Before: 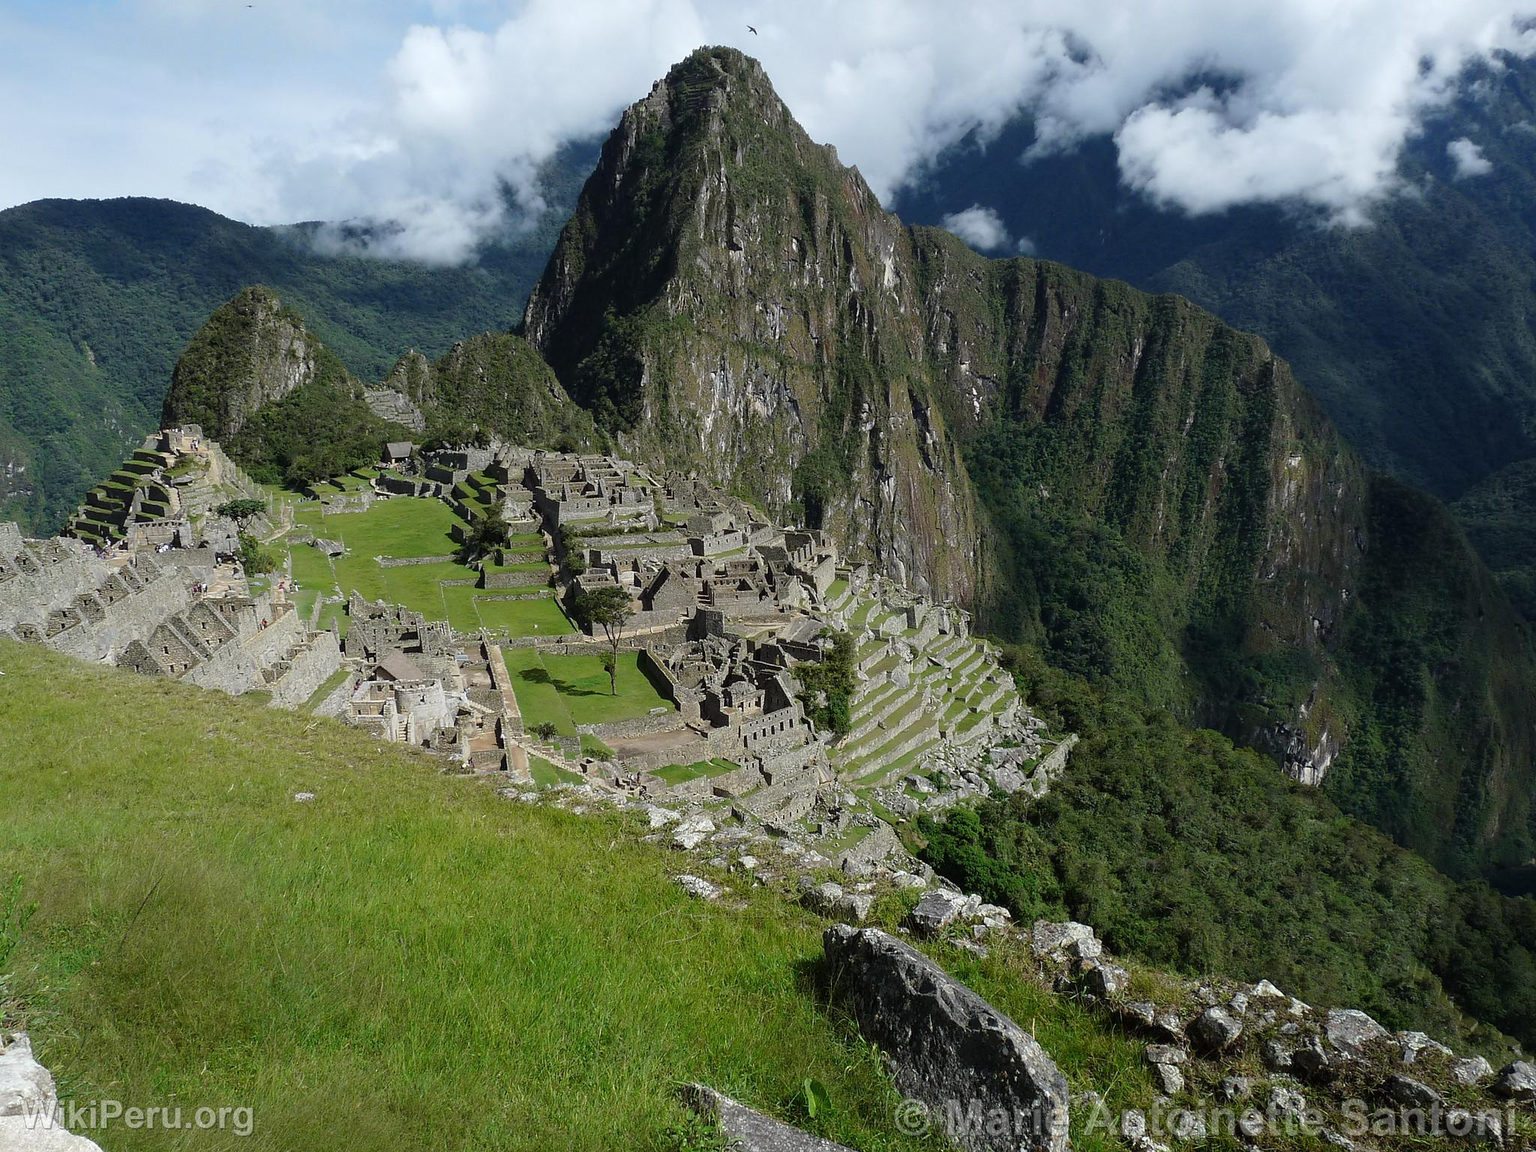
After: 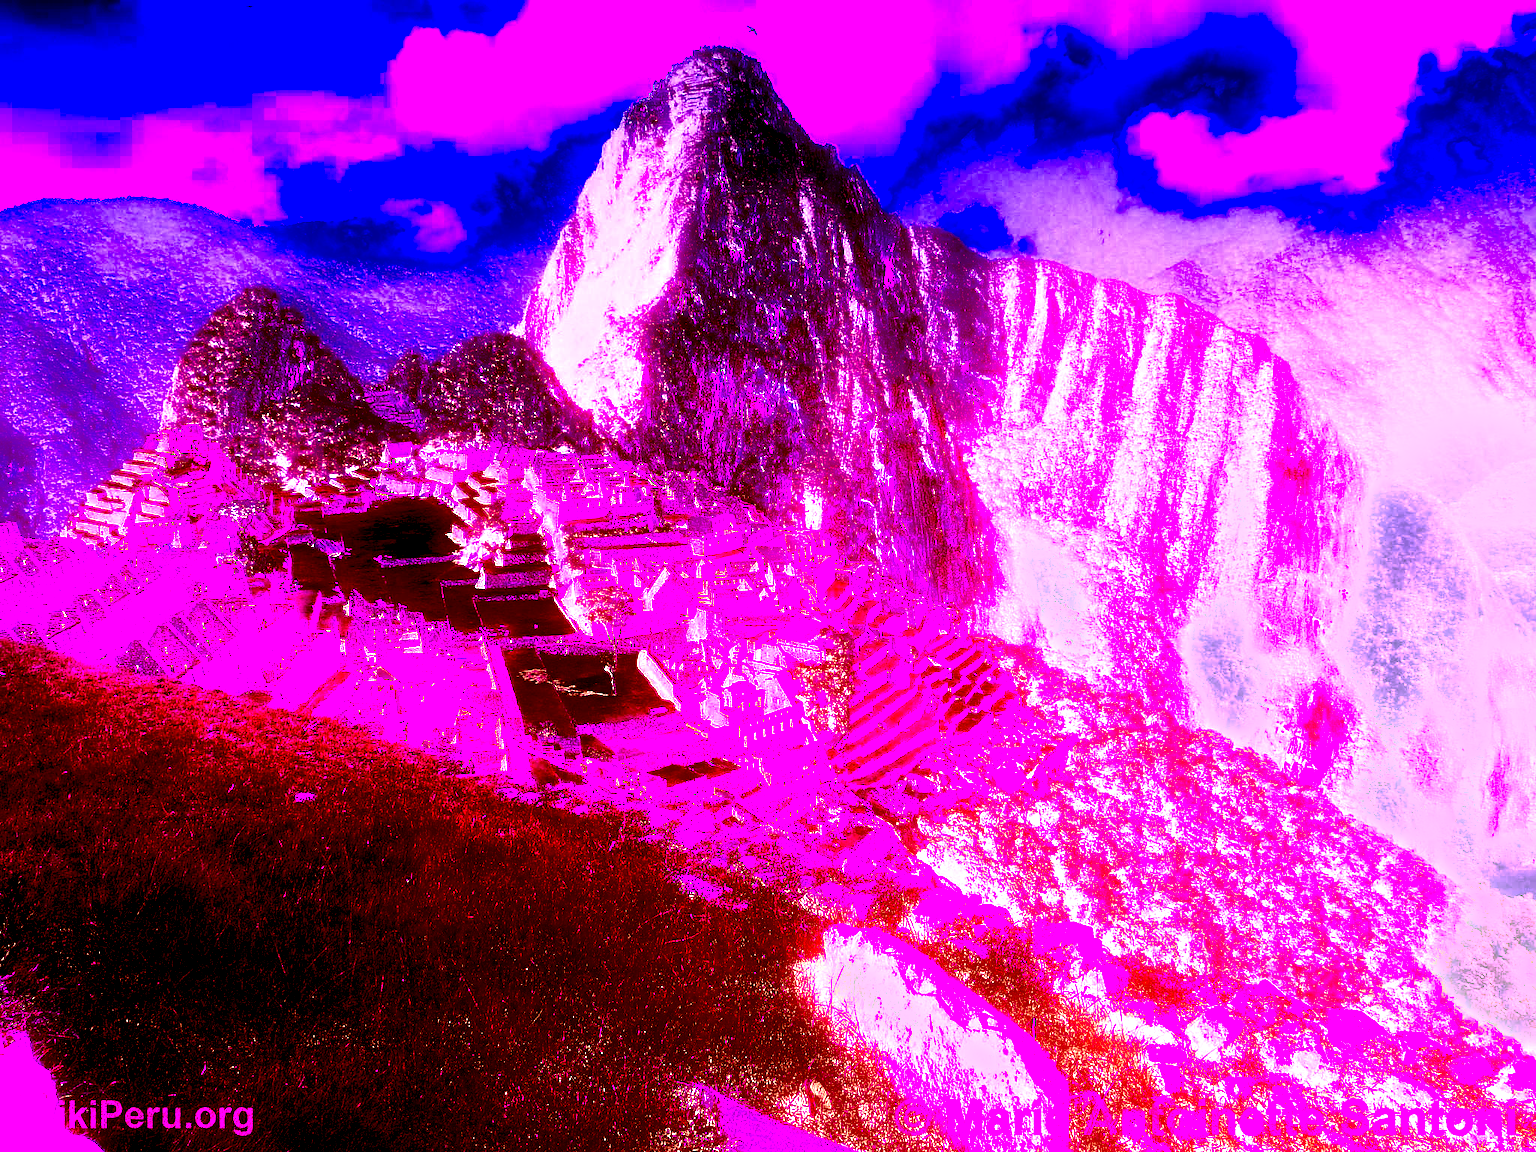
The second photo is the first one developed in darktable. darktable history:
color zones: curves: ch0 [(0, 0.6) (0.129, 0.585) (0.193, 0.596) (0.429, 0.5) (0.571, 0.5) (0.714, 0.5) (0.857, 0.5) (1, 0.6)]; ch1 [(0, 0.453) (0.112, 0.245) (0.213, 0.252) (0.429, 0.233) (0.571, 0.231) (0.683, 0.242) (0.857, 0.296) (1, 0.453)]
bloom: size 5%, threshold 95%, strength 15%
local contrast: on, module defaults
exposure: black level correction 0, exposure 0.7 EV, compensate exposure bias true, compensate highlight preservation false
white balance: red 8, blue 8
